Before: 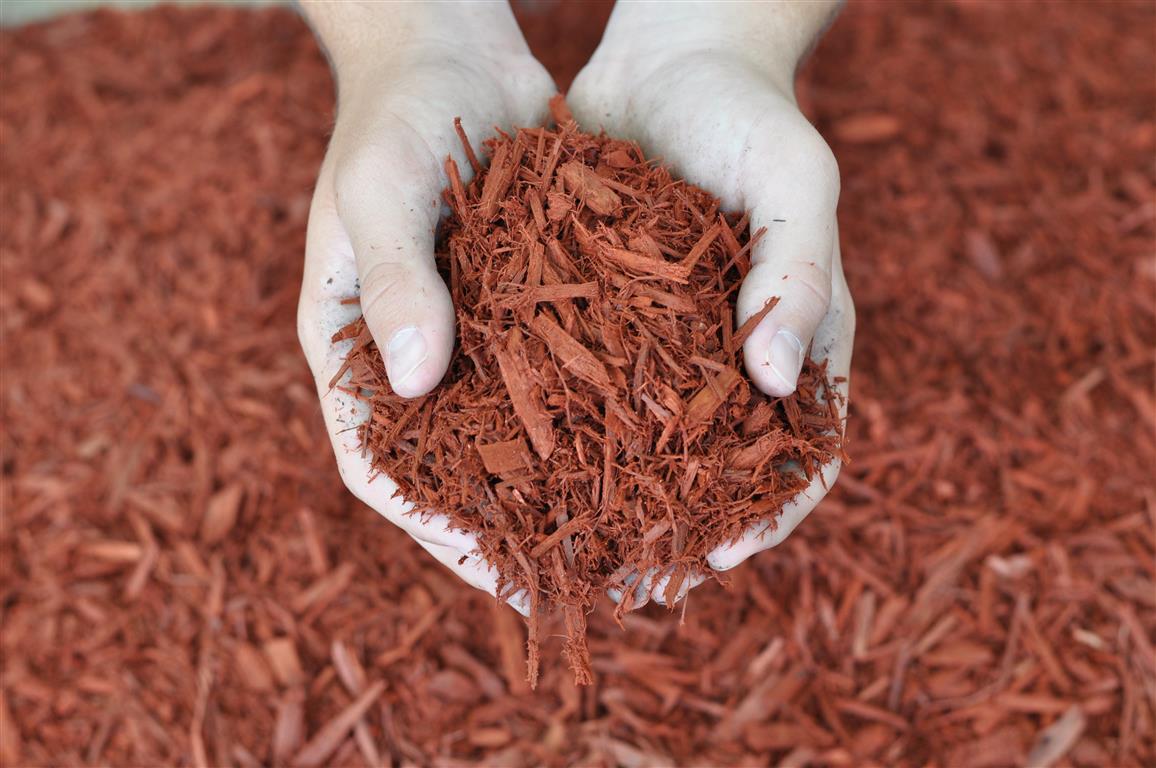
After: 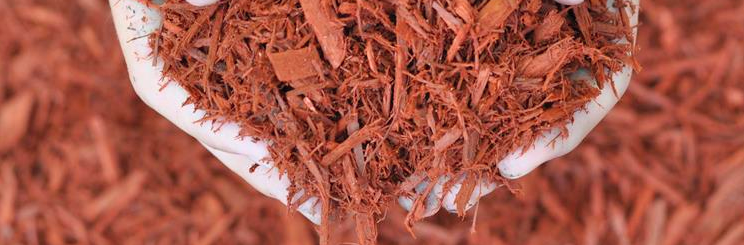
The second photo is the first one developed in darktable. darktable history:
crop: left 18.091%, top 51.13%, right 17.525%, bottom 16.85%
contrast brightness saturation: brightness 0.09, saturation 0.19
